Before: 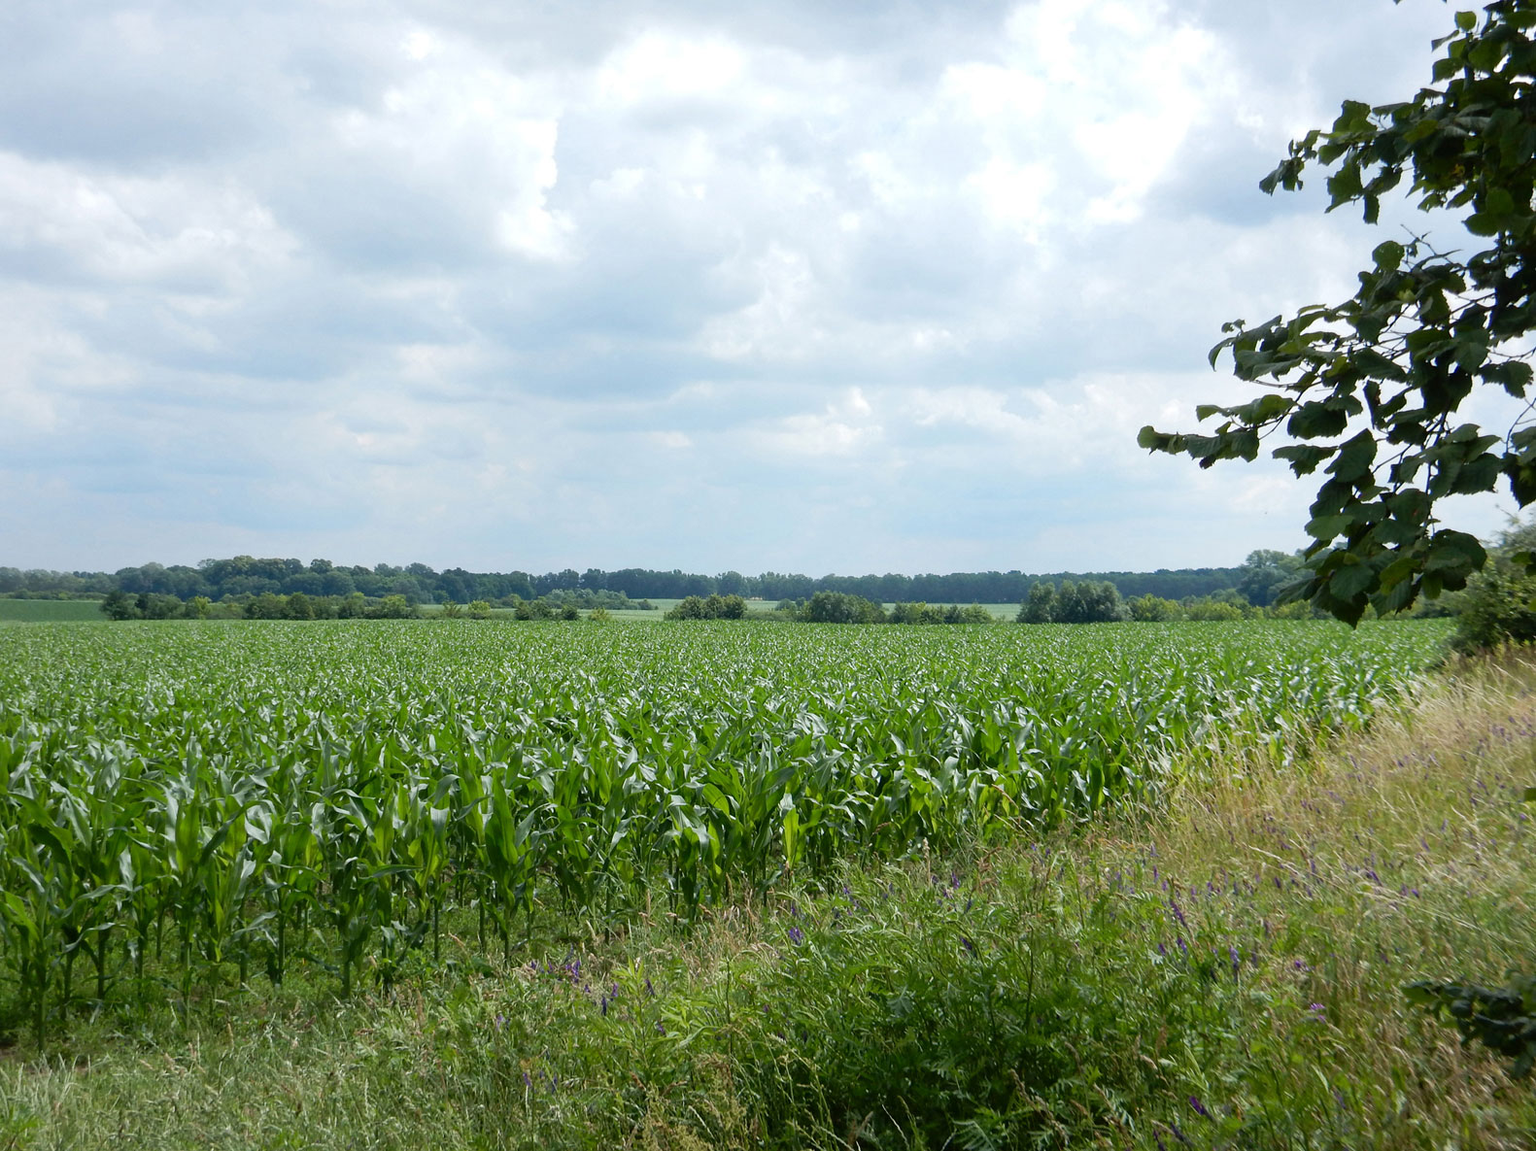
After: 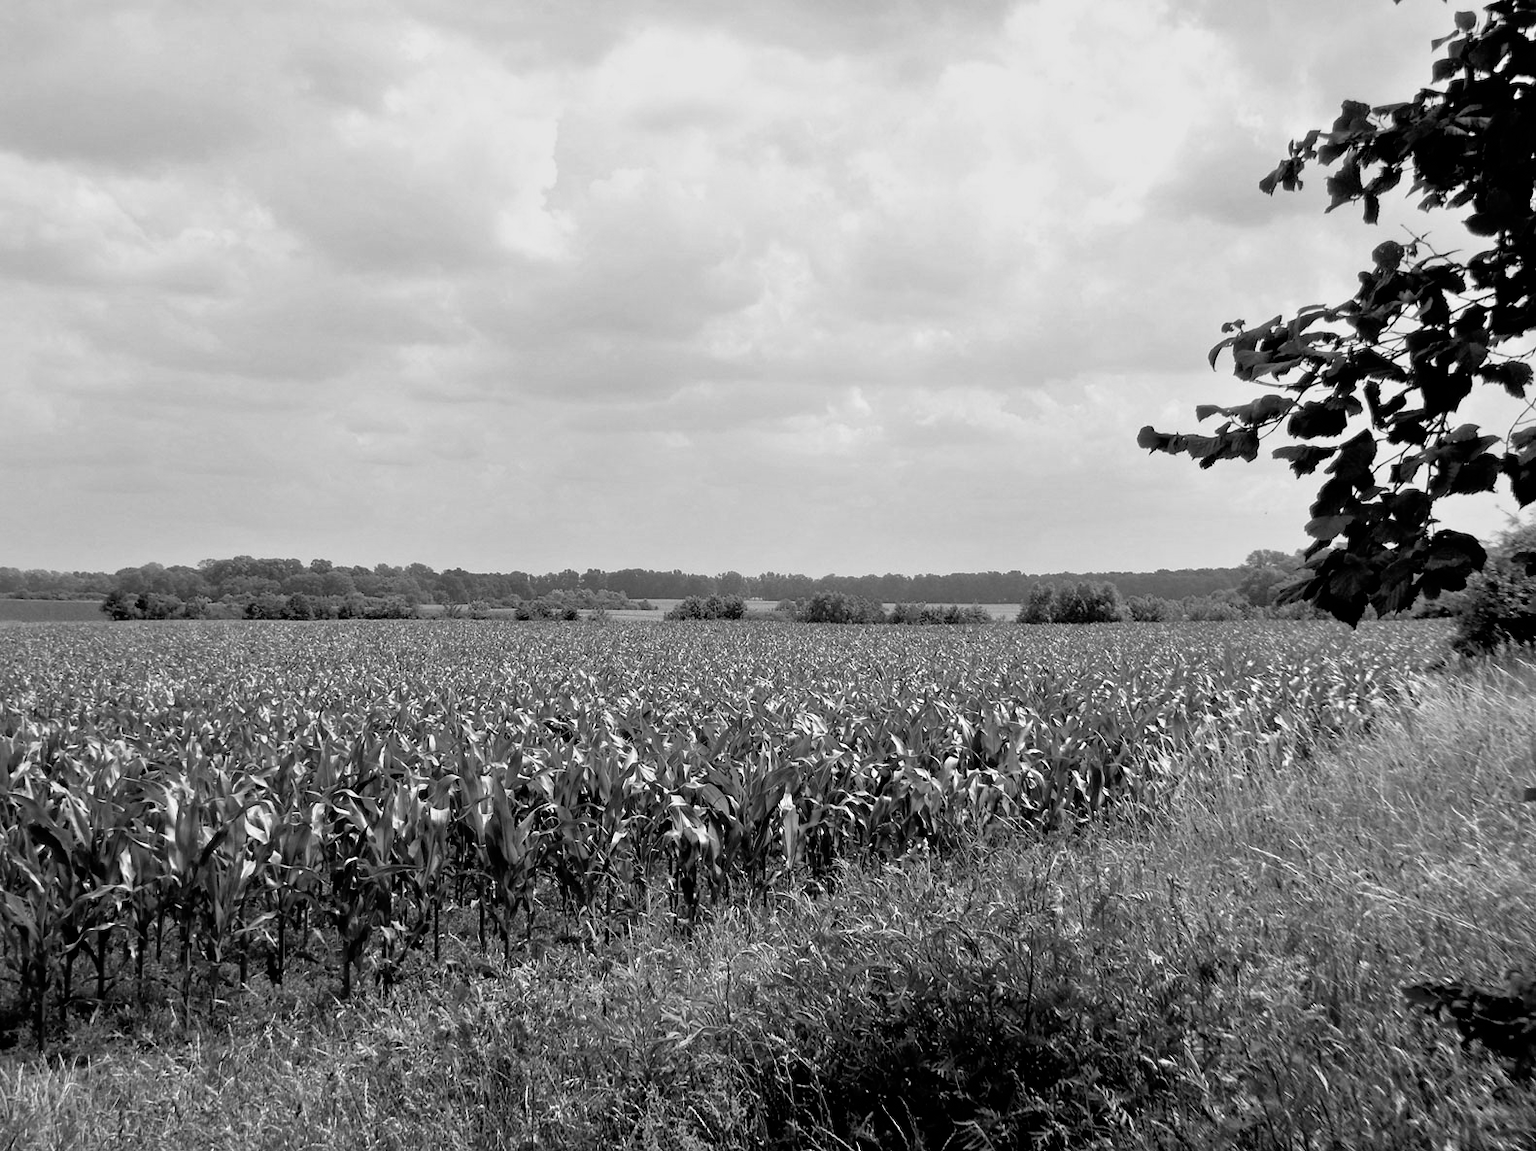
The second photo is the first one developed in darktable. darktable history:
filmic rgb: white relative exposure 2.34 EV, hardness 6.59
tone equalizer: -7 EV 0.15 EV, -6 EV 0.6 EV, -5 EV 1.15 EV, -4 EV 1.33 EV, -3 EV 1.15 EV, -2 EV 0.6 EV, -1 EV 0.15 EV, mask exposure compensation -0.5 EV
exposure: black level correction 0.009, exposure -0.637 EV, compensate highlight preservation false
color calibration: output gray [0.18, 0.41, 0.41, 0], gray › normalize channels true, illuminant same as pipeline (D50), adaptation XYZ, x 0.346, y 0.359, gamut compression 0
